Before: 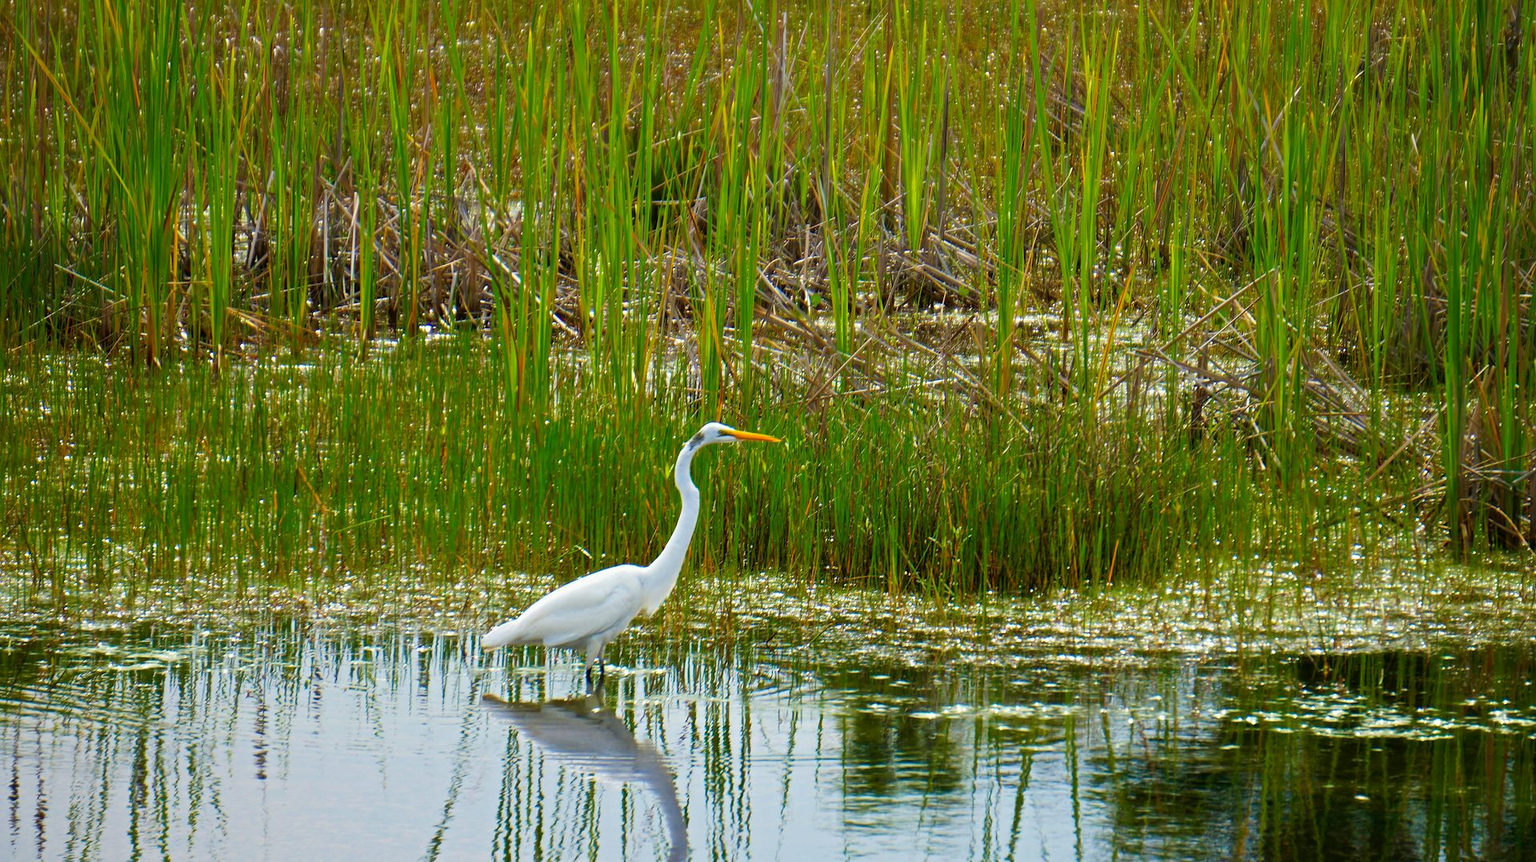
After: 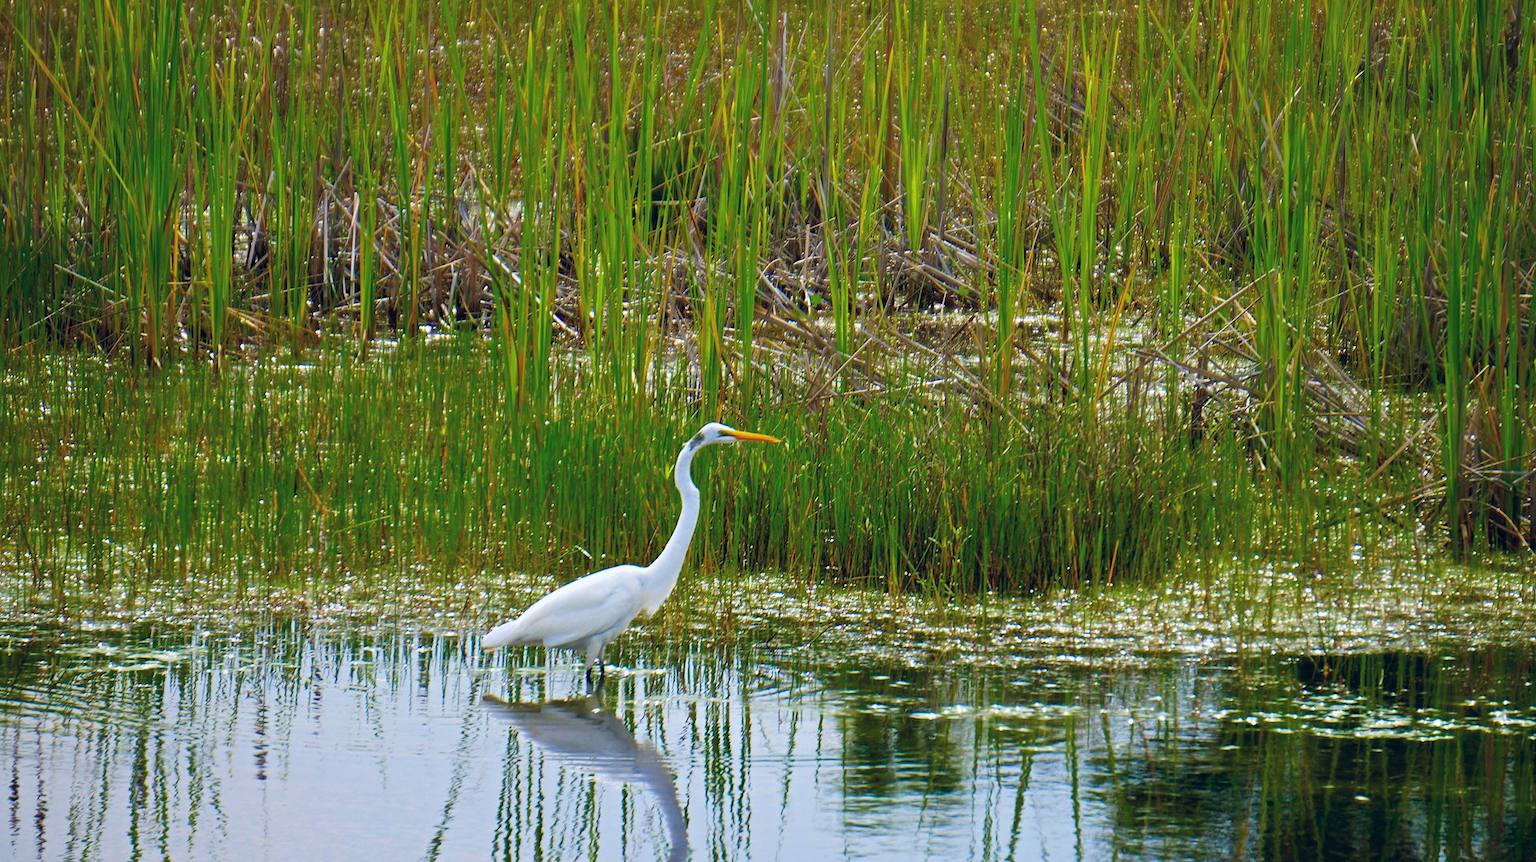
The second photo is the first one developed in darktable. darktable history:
color balance rgb: shadows lift › hue 87.51°, highlights gain › chroma 1.62%, highlights gain › hue 55.1°, global offset › chroma 0.1%, global offset › hue 253.66°, linear chroma grading › global chroma 0.5%
white balance: red 0.954, blue 1.079
